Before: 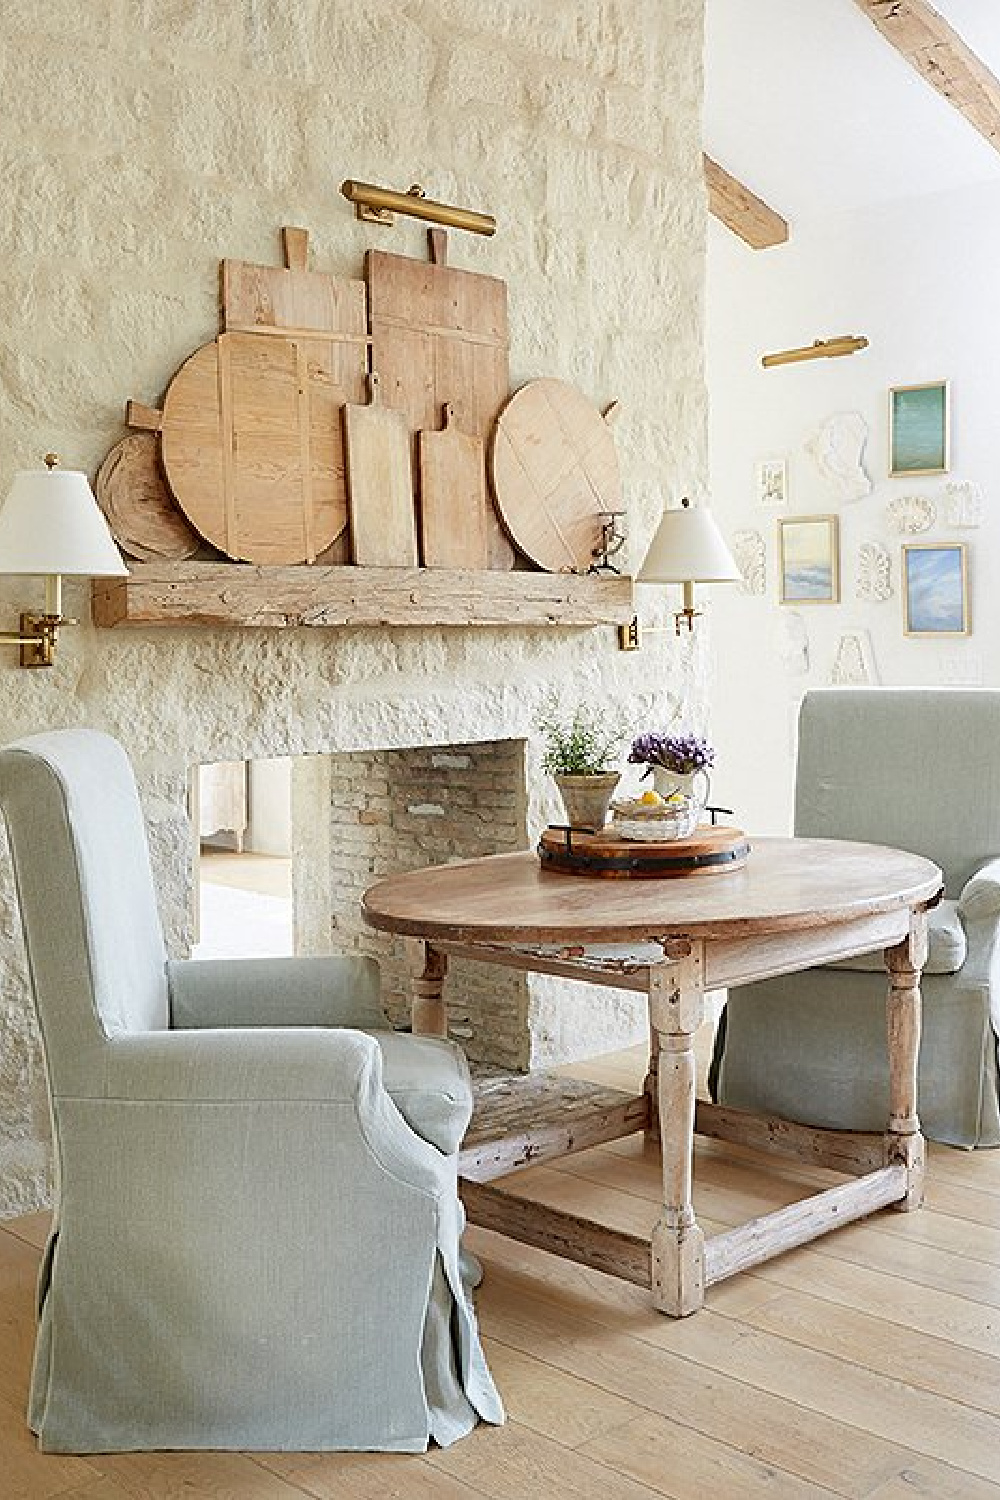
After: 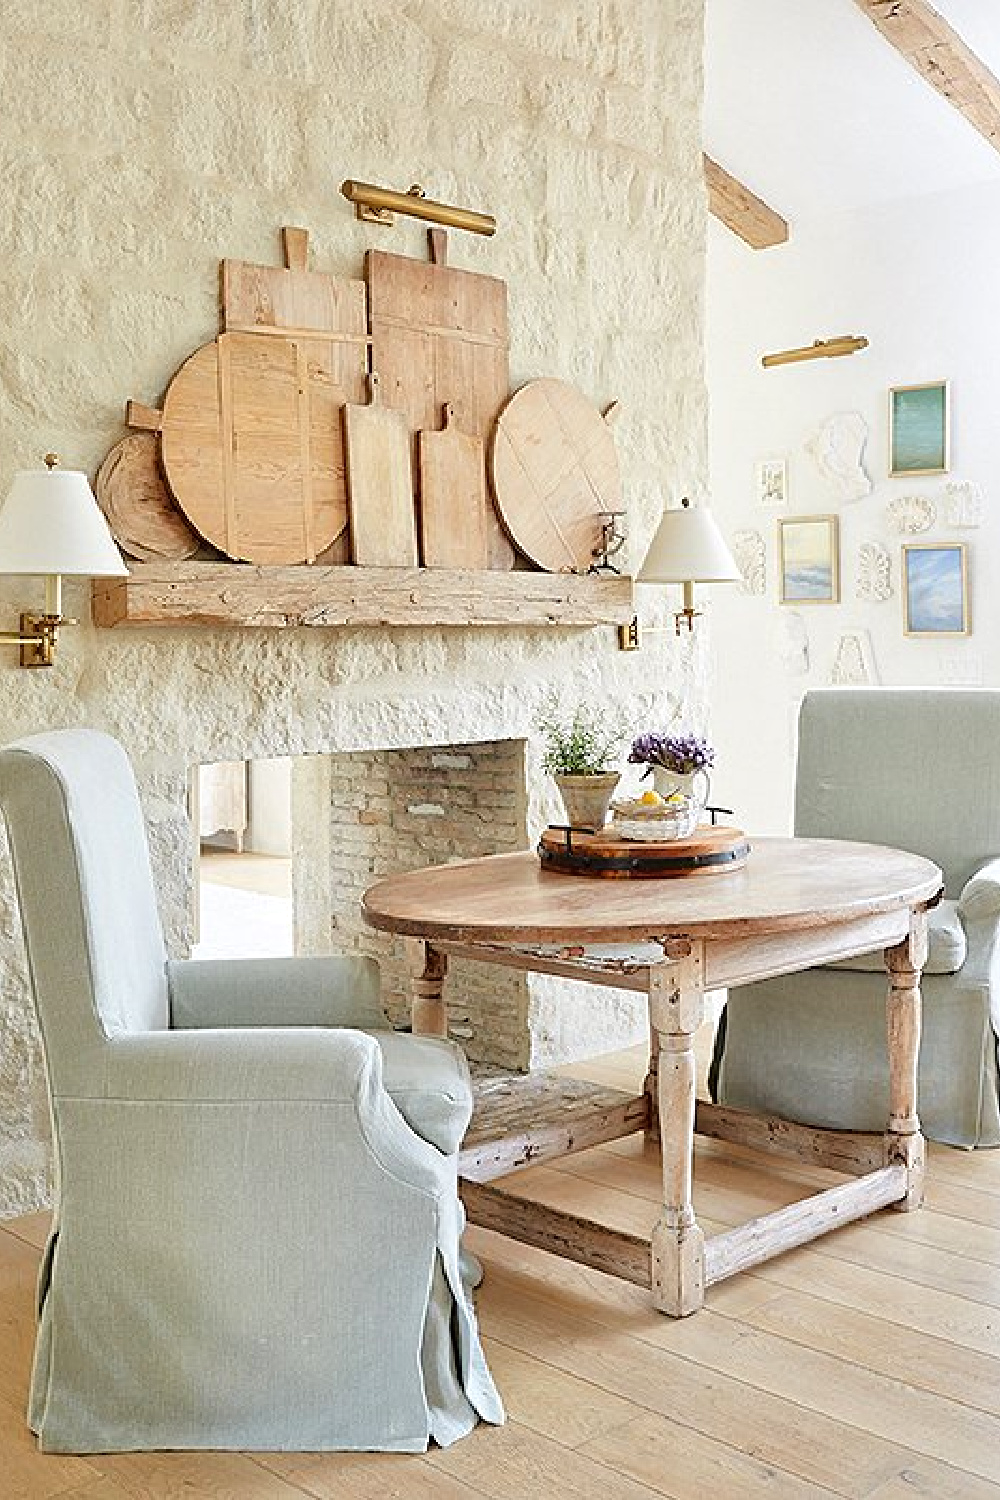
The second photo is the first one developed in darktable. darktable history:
tone equalizer: -8 EV 0.014 EV, -7 EV -0.033 EV, -6 EV 0.035 EV, -5 EV 0.031 EV, -4 EV 0.294 EV, -3 EV 0.64 EV, -2 EV 0.572 EV, -1 EV 0.204 EV, +0 EV 0.044 EV, mask exposure compensation -0.498 EV
